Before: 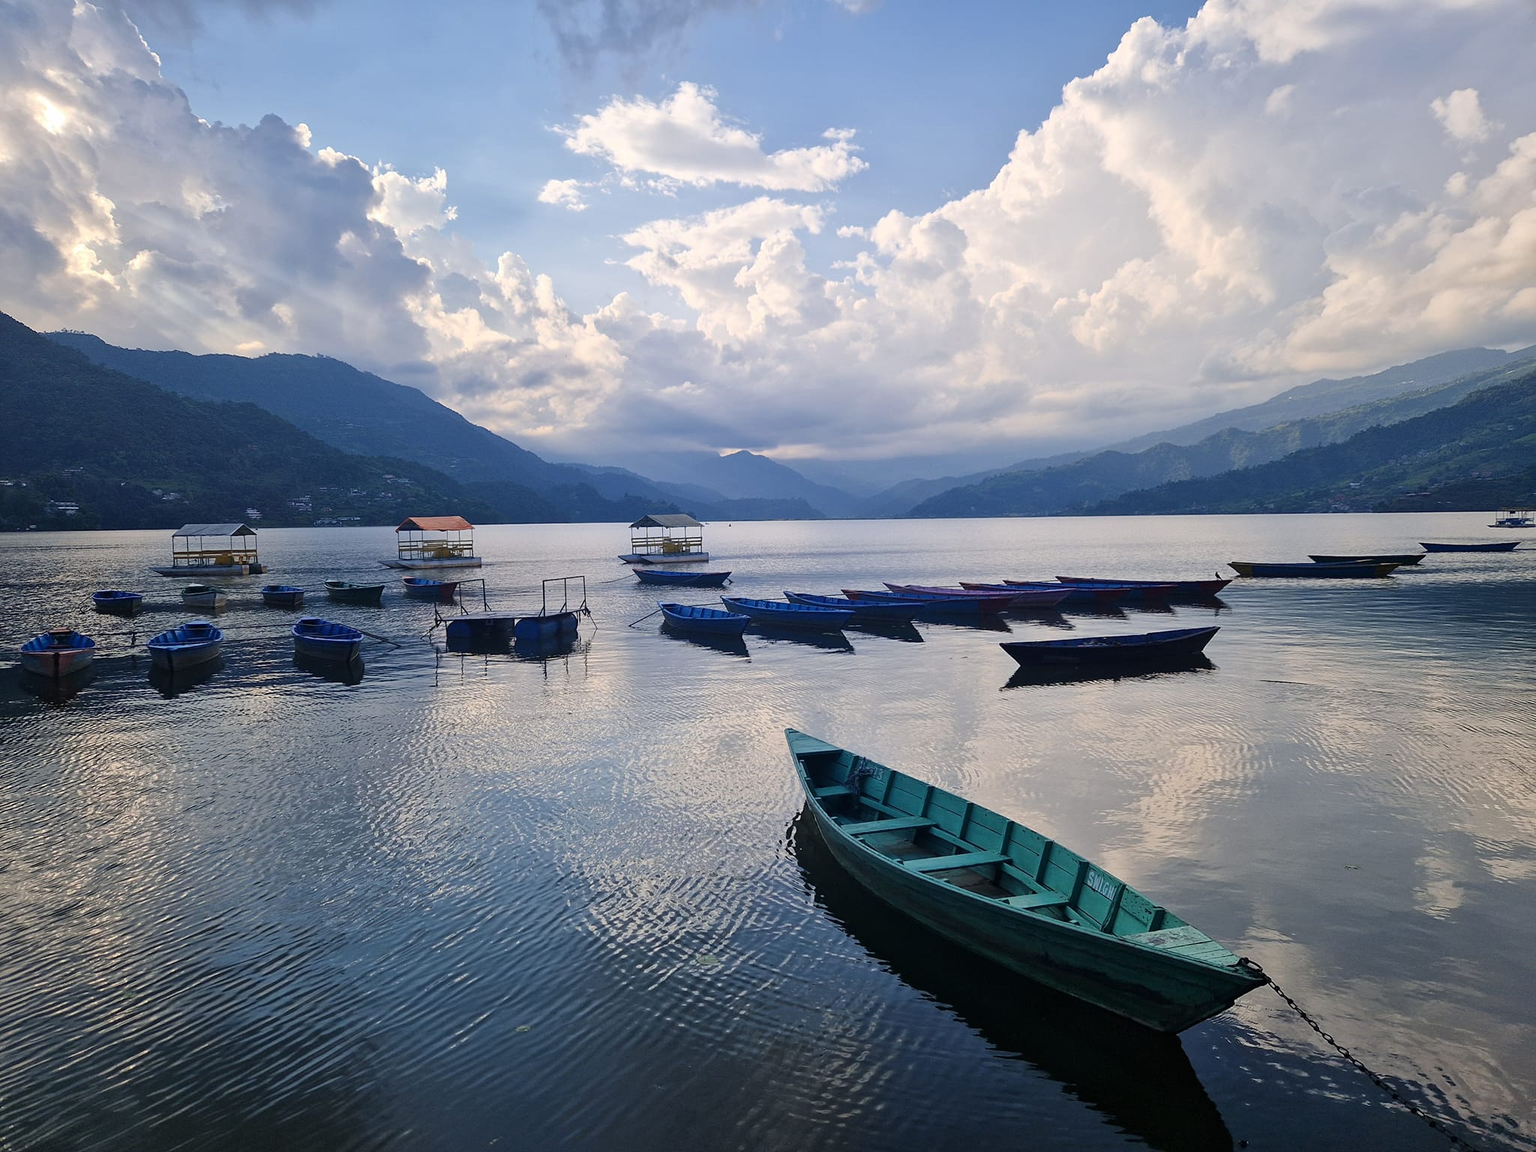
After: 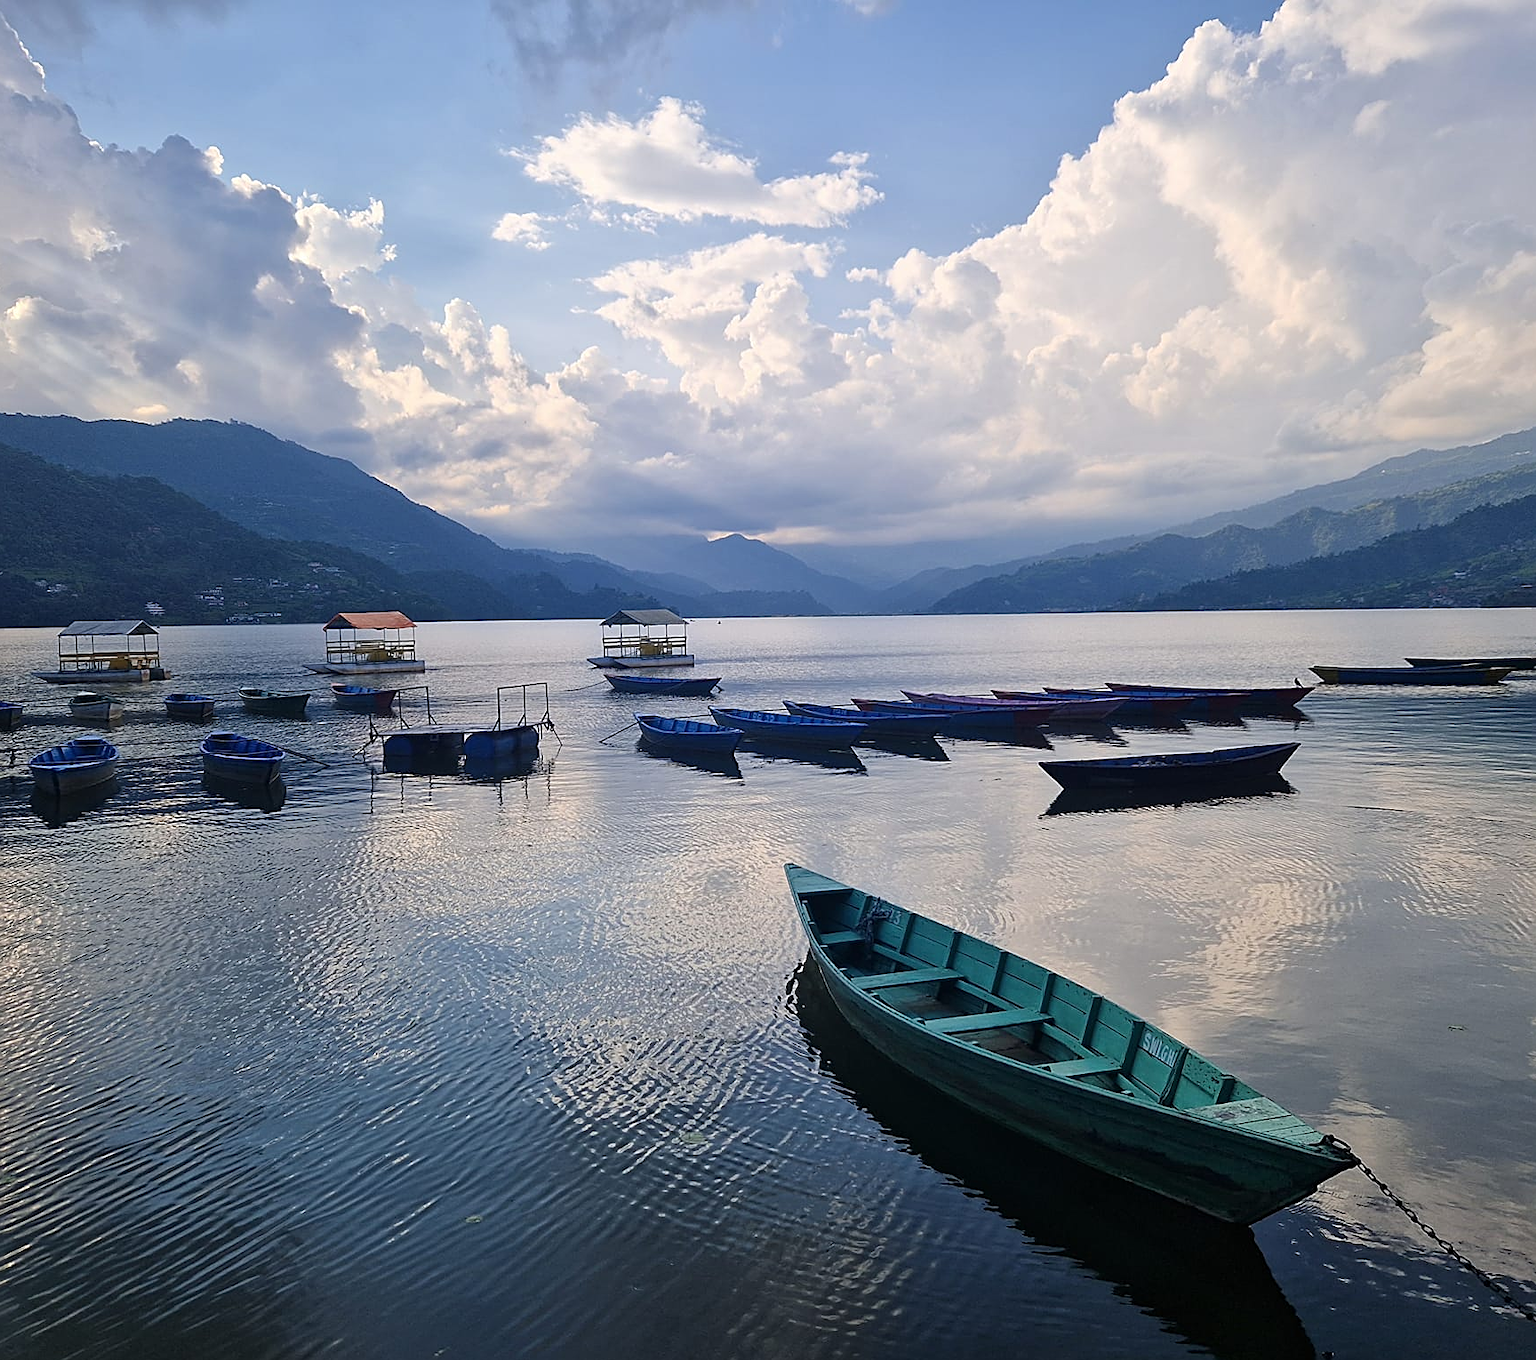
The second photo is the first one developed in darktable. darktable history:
sharpen: on, module defaults
tone equalizer: on, module defaults
crop: left 8.026%, right 7.374%
